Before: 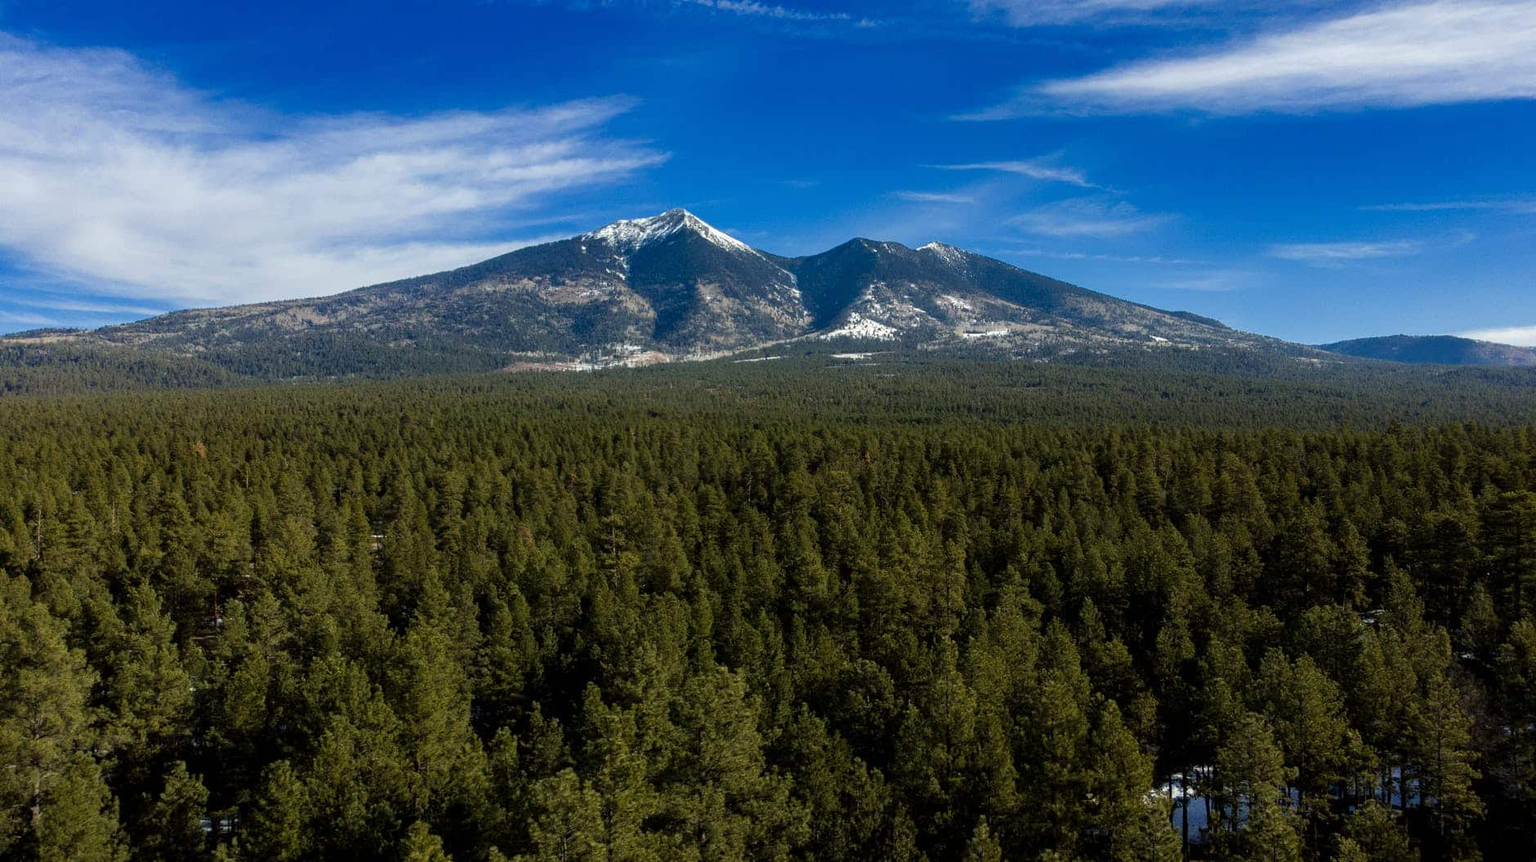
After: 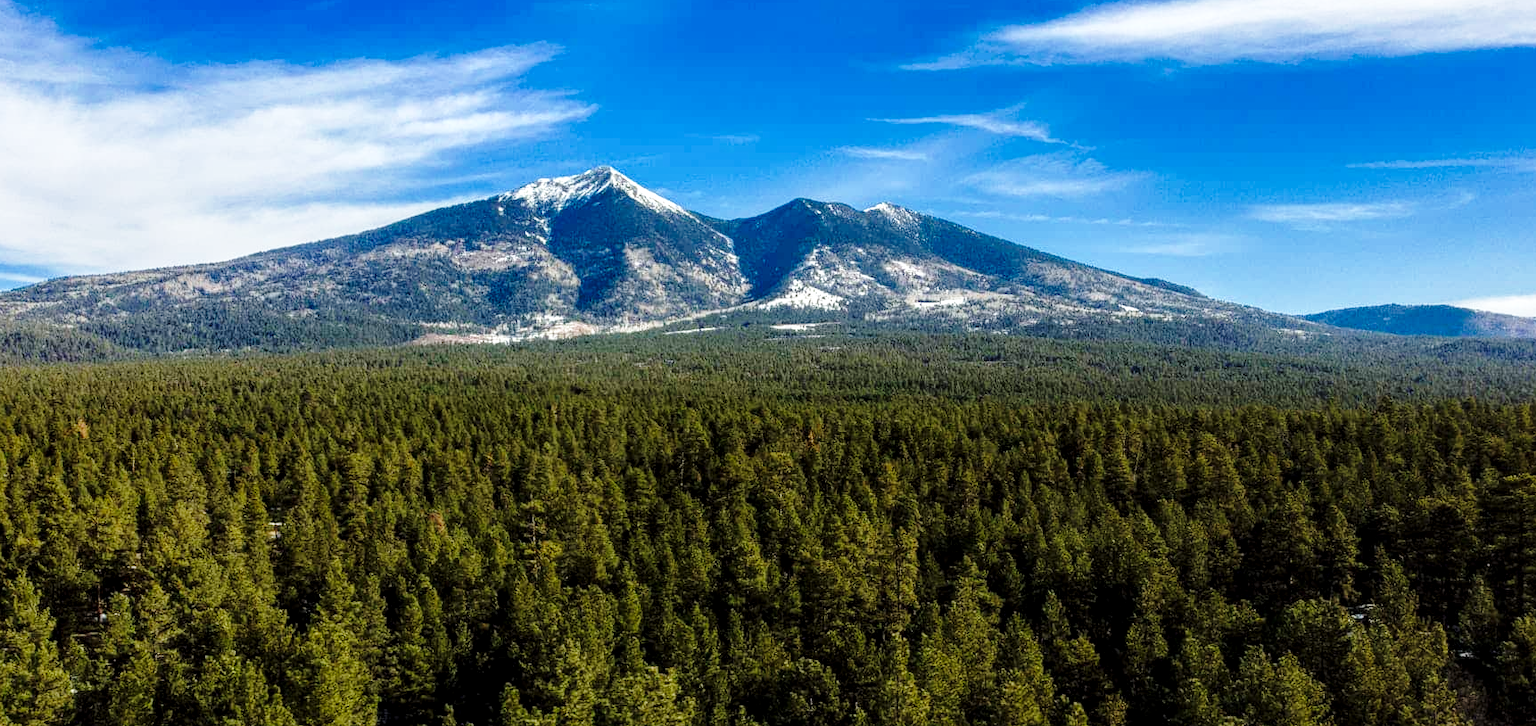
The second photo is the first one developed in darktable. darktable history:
crop: left 8.155%, top 6.611%, bottom 15.385%
local contrast: on, module defaults
base curve: curves: ch0 [(0, 0) (0.028, 0.03) (0.121, 0.232) (0.46, 0.748) (0.859, 0.968) (1, 1)], preserve colors none
